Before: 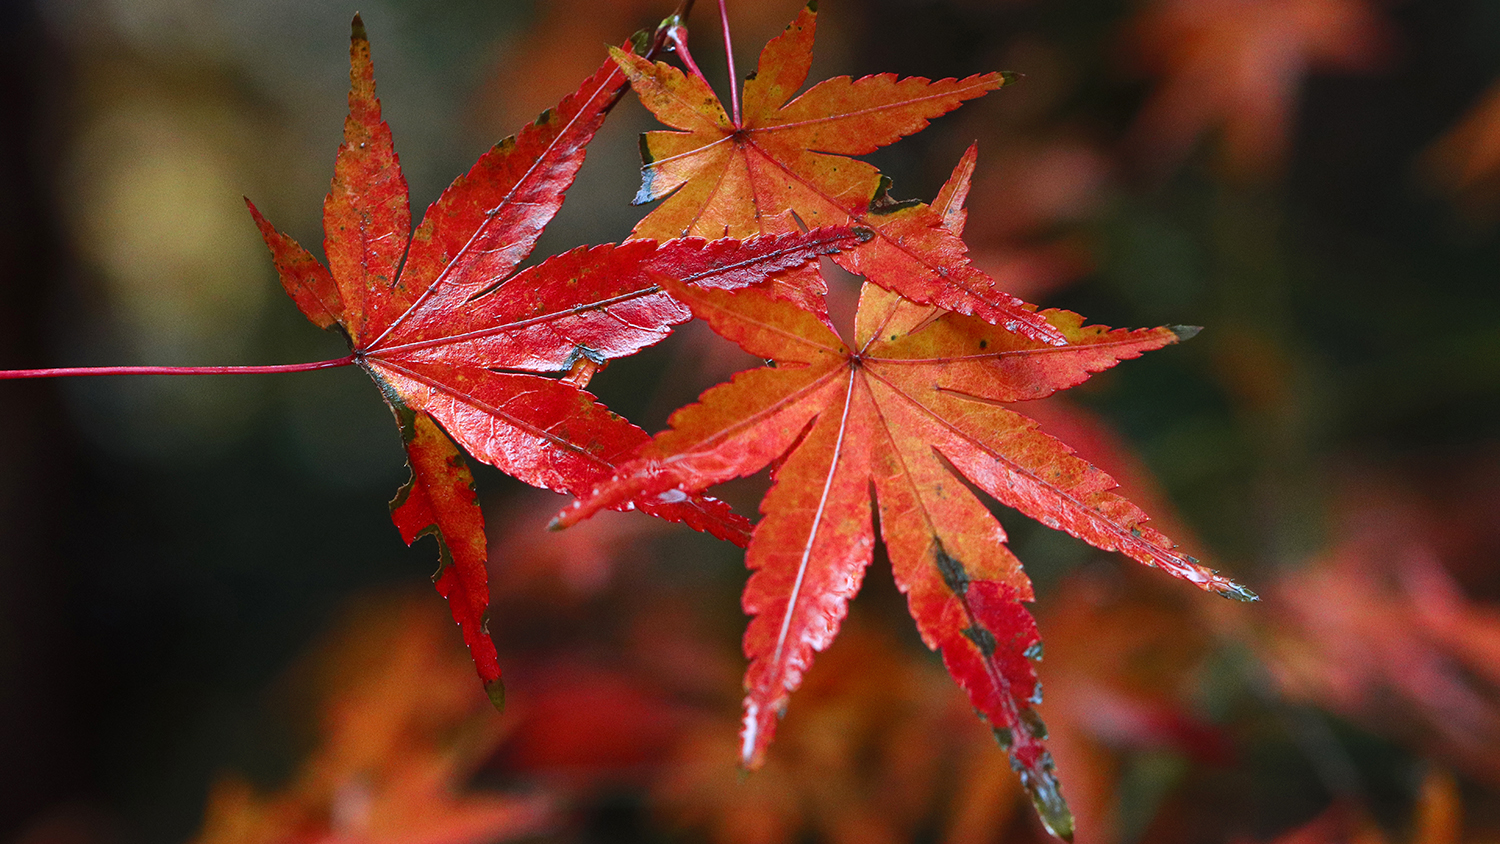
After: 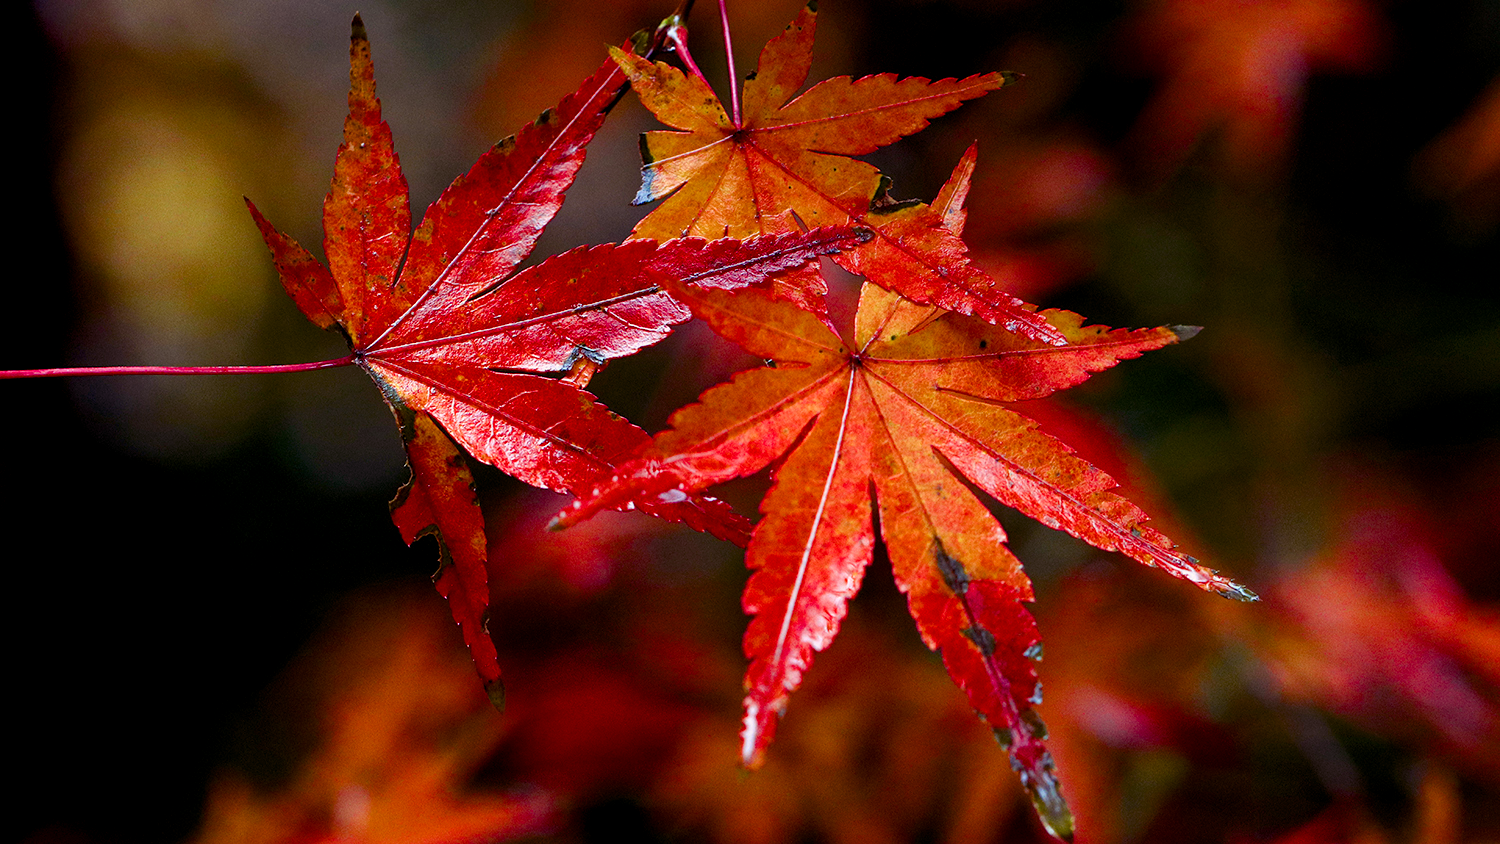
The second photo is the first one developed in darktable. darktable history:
color balance rgb: shadows lift › luminance -21.66%, shadows lift › chroma 8.98%, shadows lift › hue 283.37°, power › chroma 1.05%, power › hue 25.59°, highlights gain › luminance 6.08%, highlights gain › chroma 2.55%, highlights gain › hue 90°, global offset › luminance -0.87%, perceptual saturation grading › global saturation 25%, perceptual saturation grading › highlights -28.39%, perceptual saturation grading › shadows 33.98%
exposure: black level correction 0.001, compensate highlight preservation false
